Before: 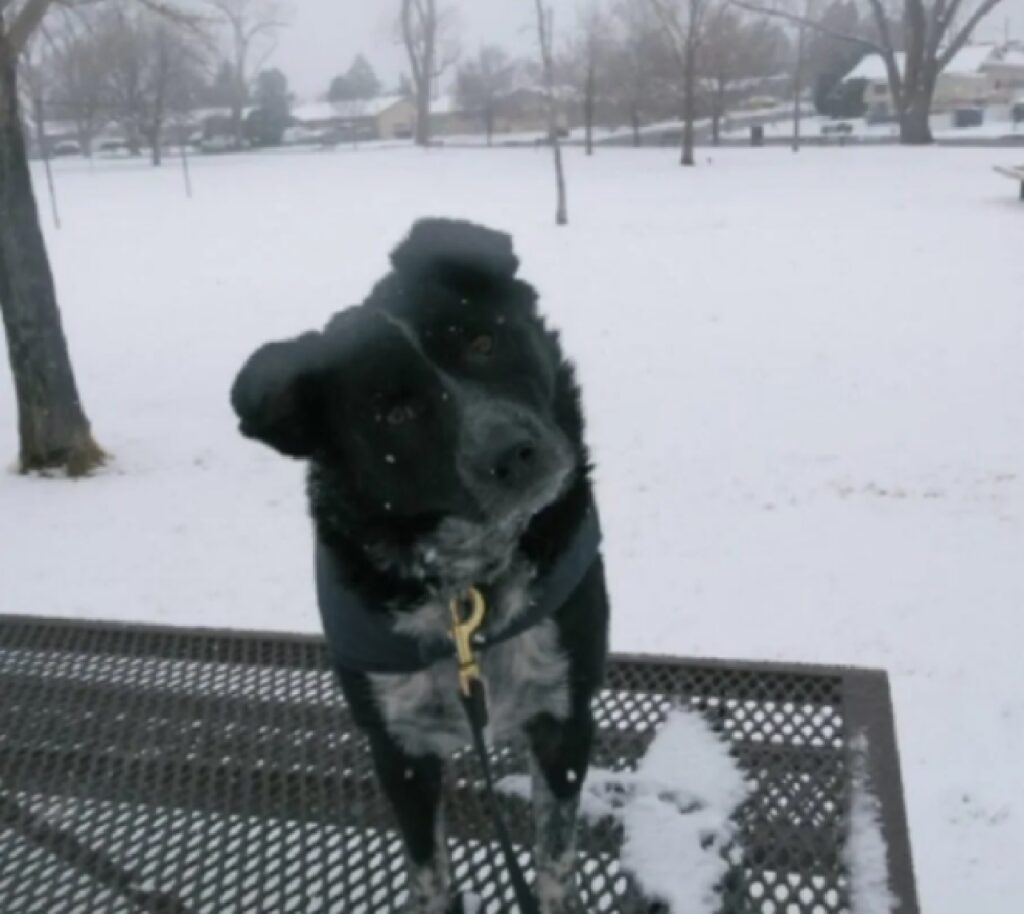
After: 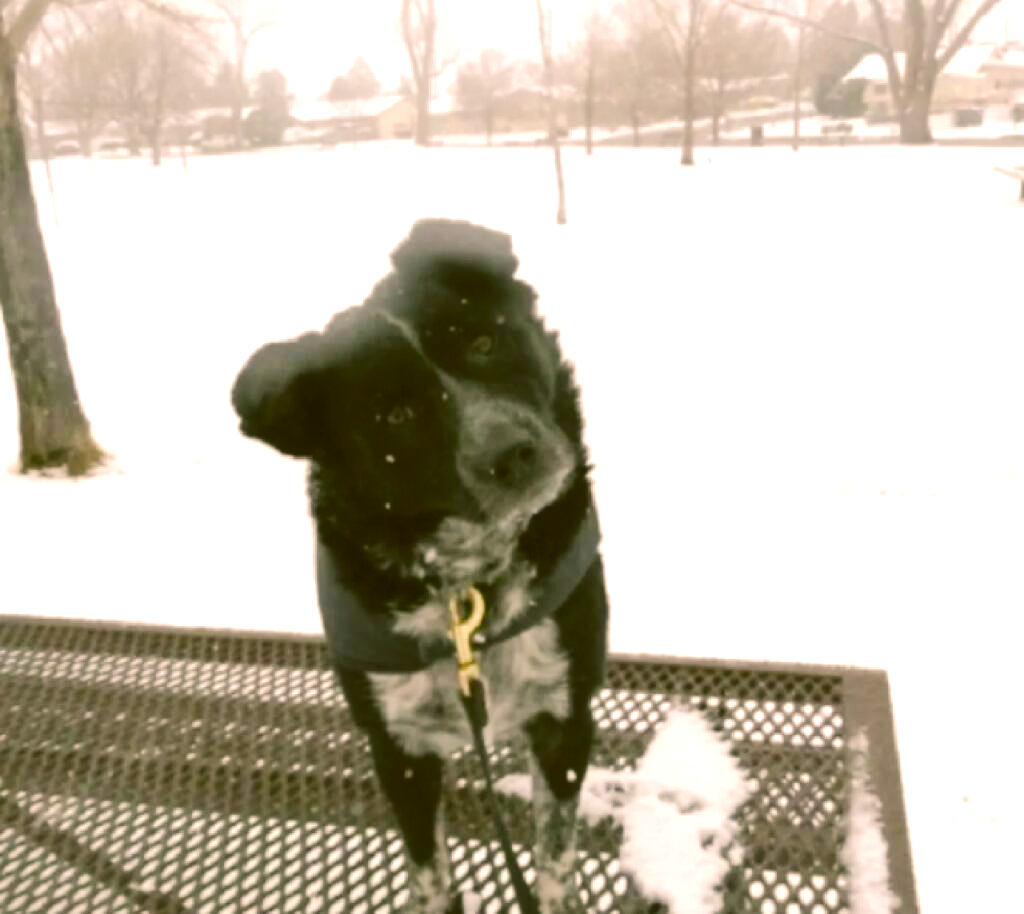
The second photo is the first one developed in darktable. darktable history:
tone curve: curves: ch0 [(0, 0) (0.003, 0.049) (0.011, 0.052) (0.025, 0.061) (0.044, 0.08) (0.069, 0.101) (0.1, 0.119) (0.136, 0.139) (0.177, 0.172) (0.224, 0.222) (0.277, 0.292) (0.335, 0.367) (0.399, 0.444) (0.468, 0.538) (0.543, 0.623) (0.623, 0.713) (0.709, 0.784) (0.801, 0.844) (0.898, 0.916) (1, 1)], preserve colors none
color correction: highlights a* 8.98, highlights b* 15.09, shadows a* -0.49, shadows b* 26.52
exposure: black level correction 0, exposure 1.1 EV, compensate exposure bias true, compensate highlight preservation false
